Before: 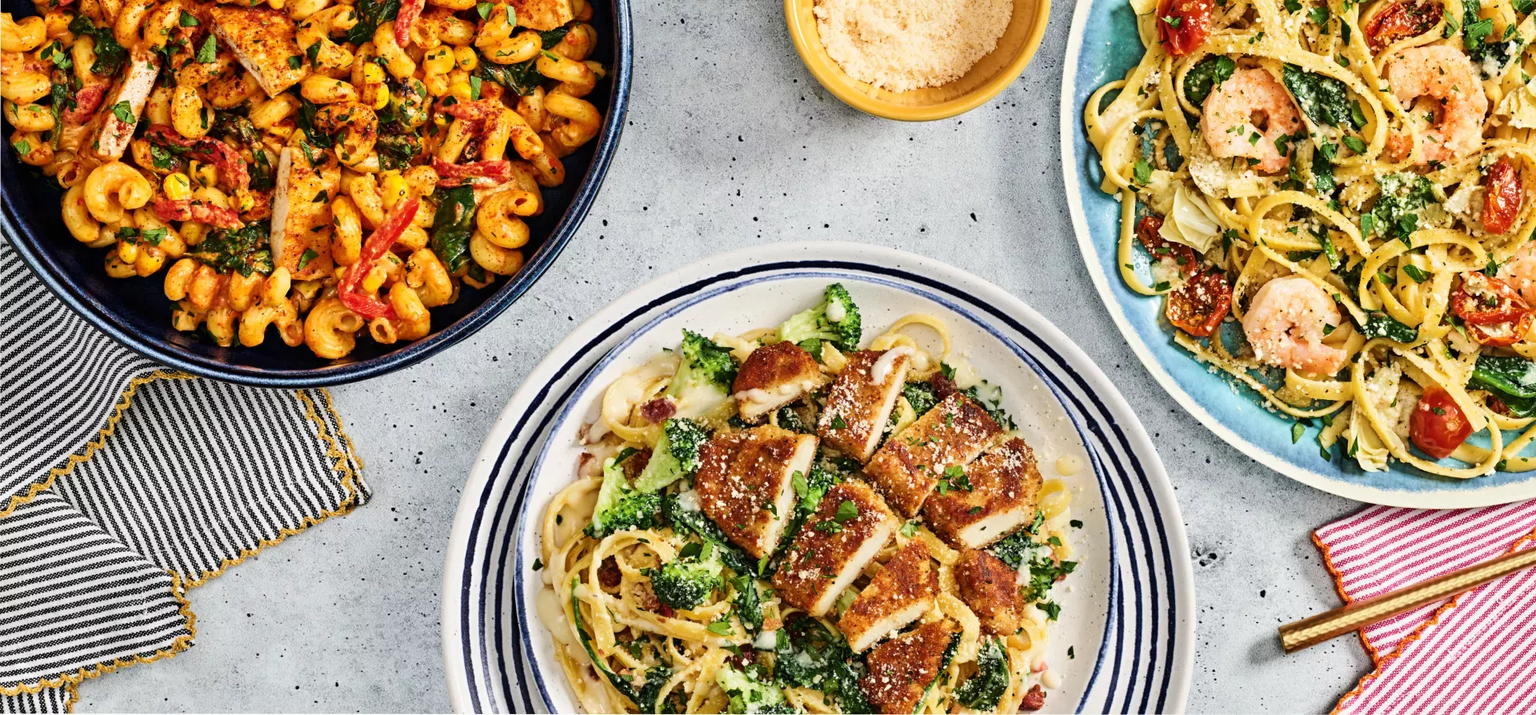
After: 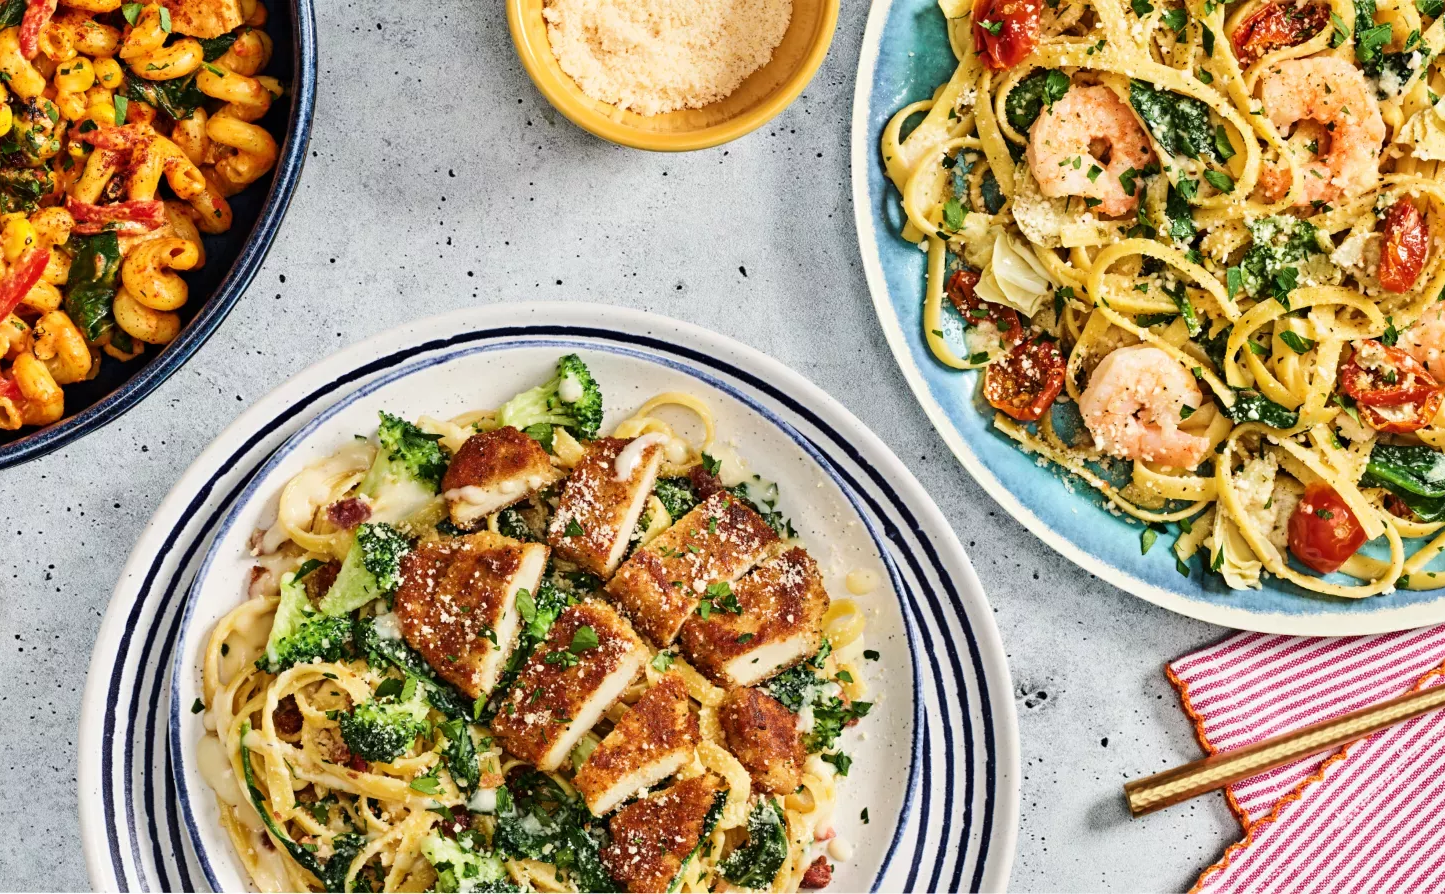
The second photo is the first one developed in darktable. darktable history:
crop and rotate: left 24.698%
